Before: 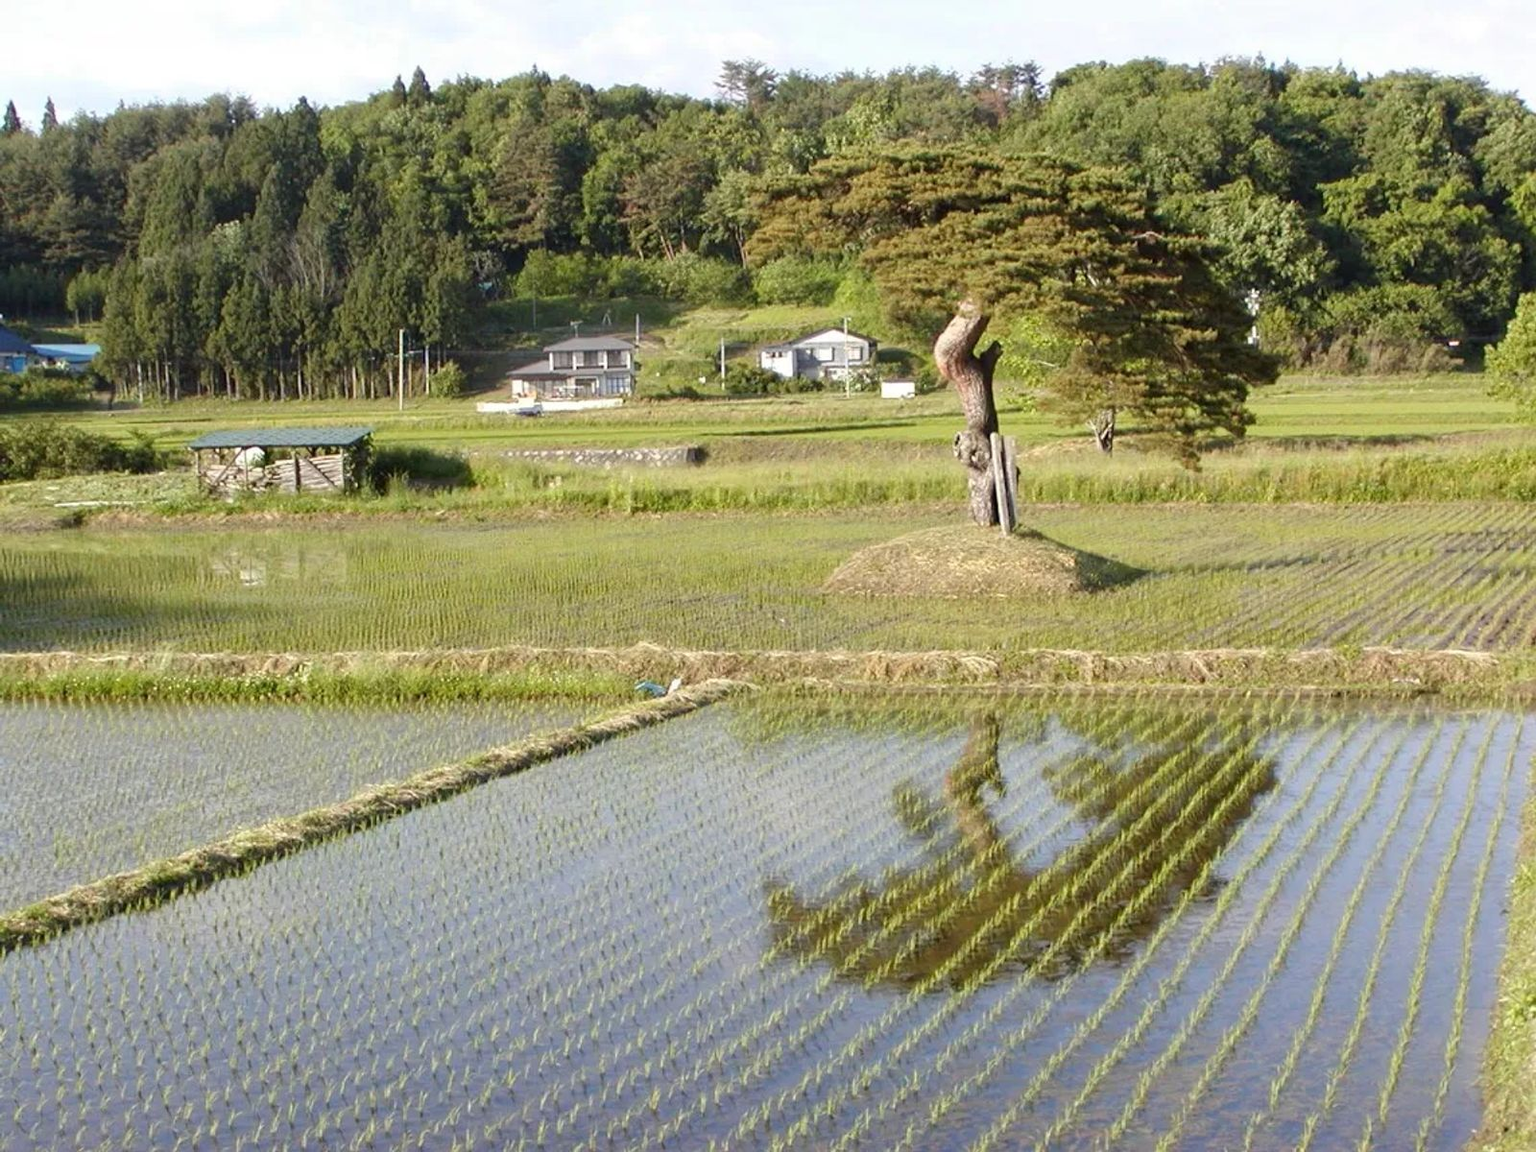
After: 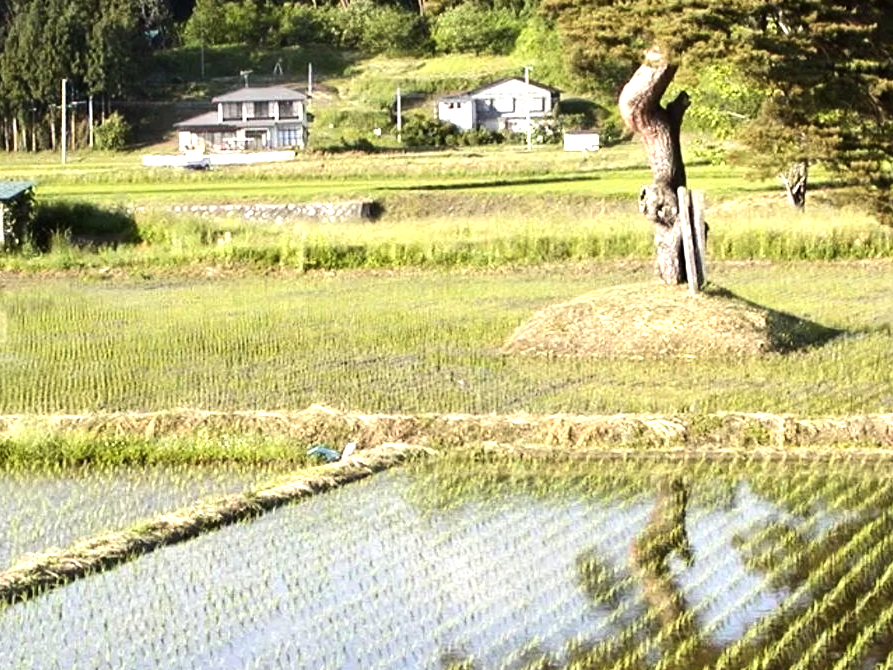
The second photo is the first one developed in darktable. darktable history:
crop and rotate: left 22.13%, top 22.054%, right 22.026%, bottom 22.102%
tone equalizer: -8 EV -1.08 EV, -7 EV -1.01 EV, -6 EV -0.867 EV, -5 EV -0.578 EV, -3 EV 0.578 EV, -2 EV 0.867 EV, -1 EV 1.01 EV, +0 EV 1.08 EV, edges refinement/feathering 500, mask exposure compensation -1.57 EV, preserve details no
